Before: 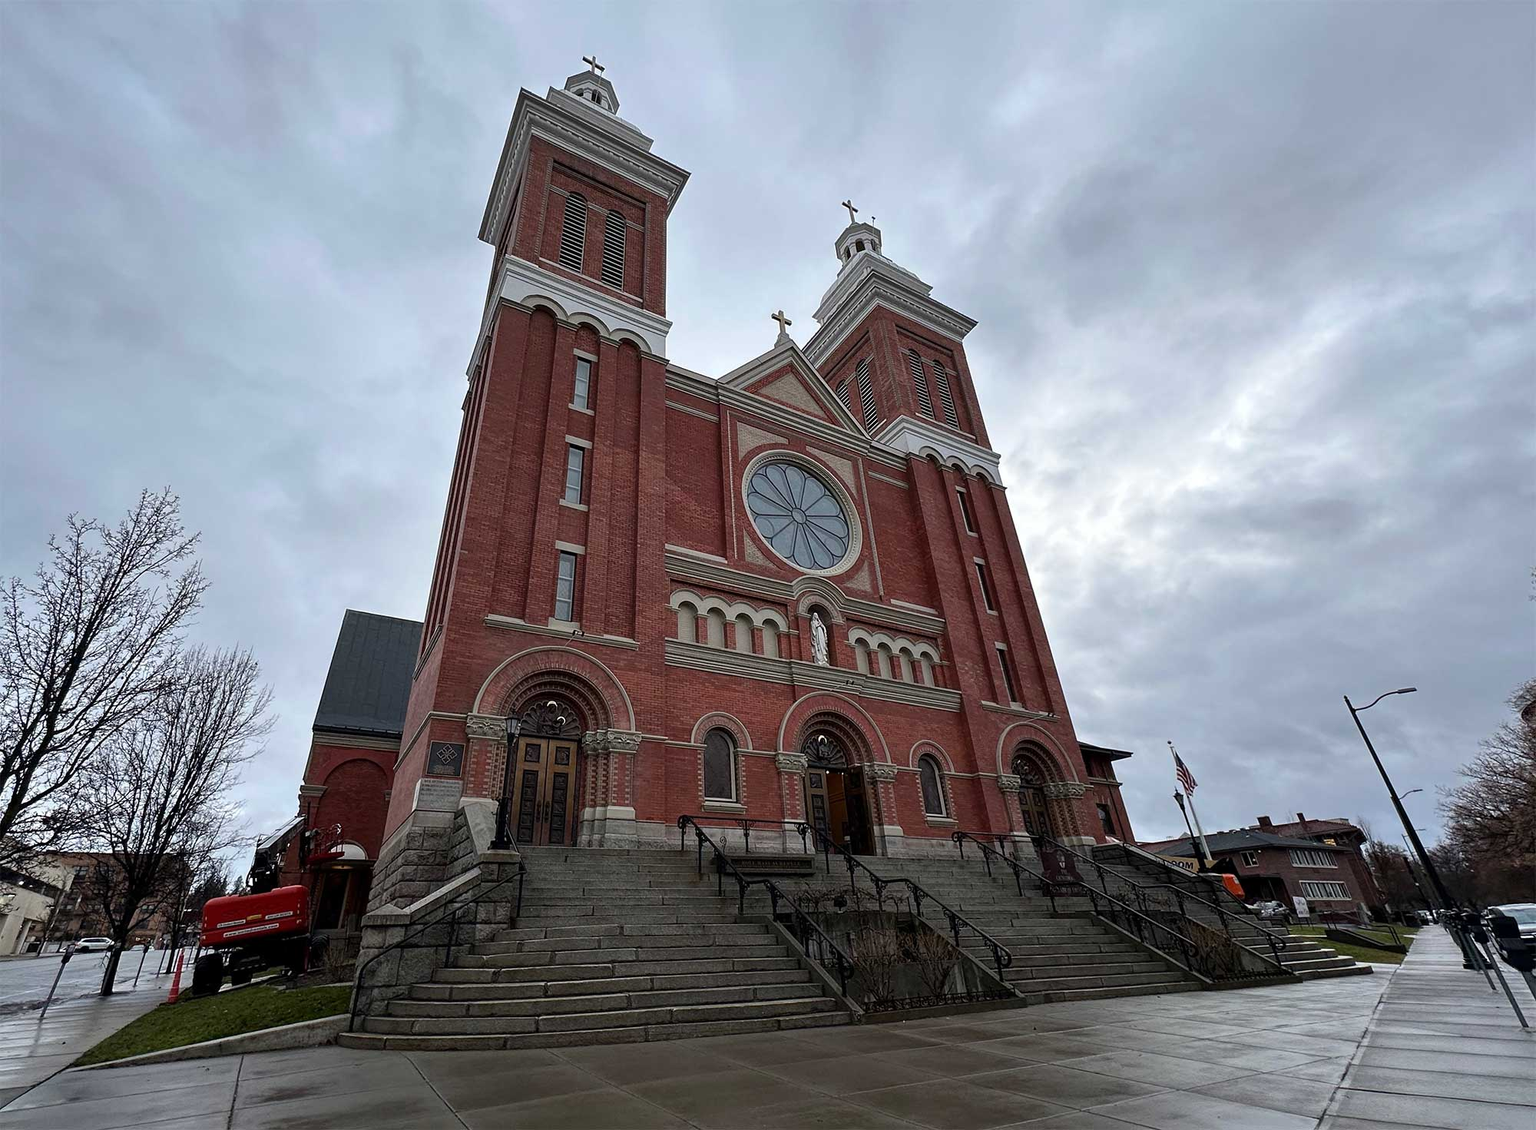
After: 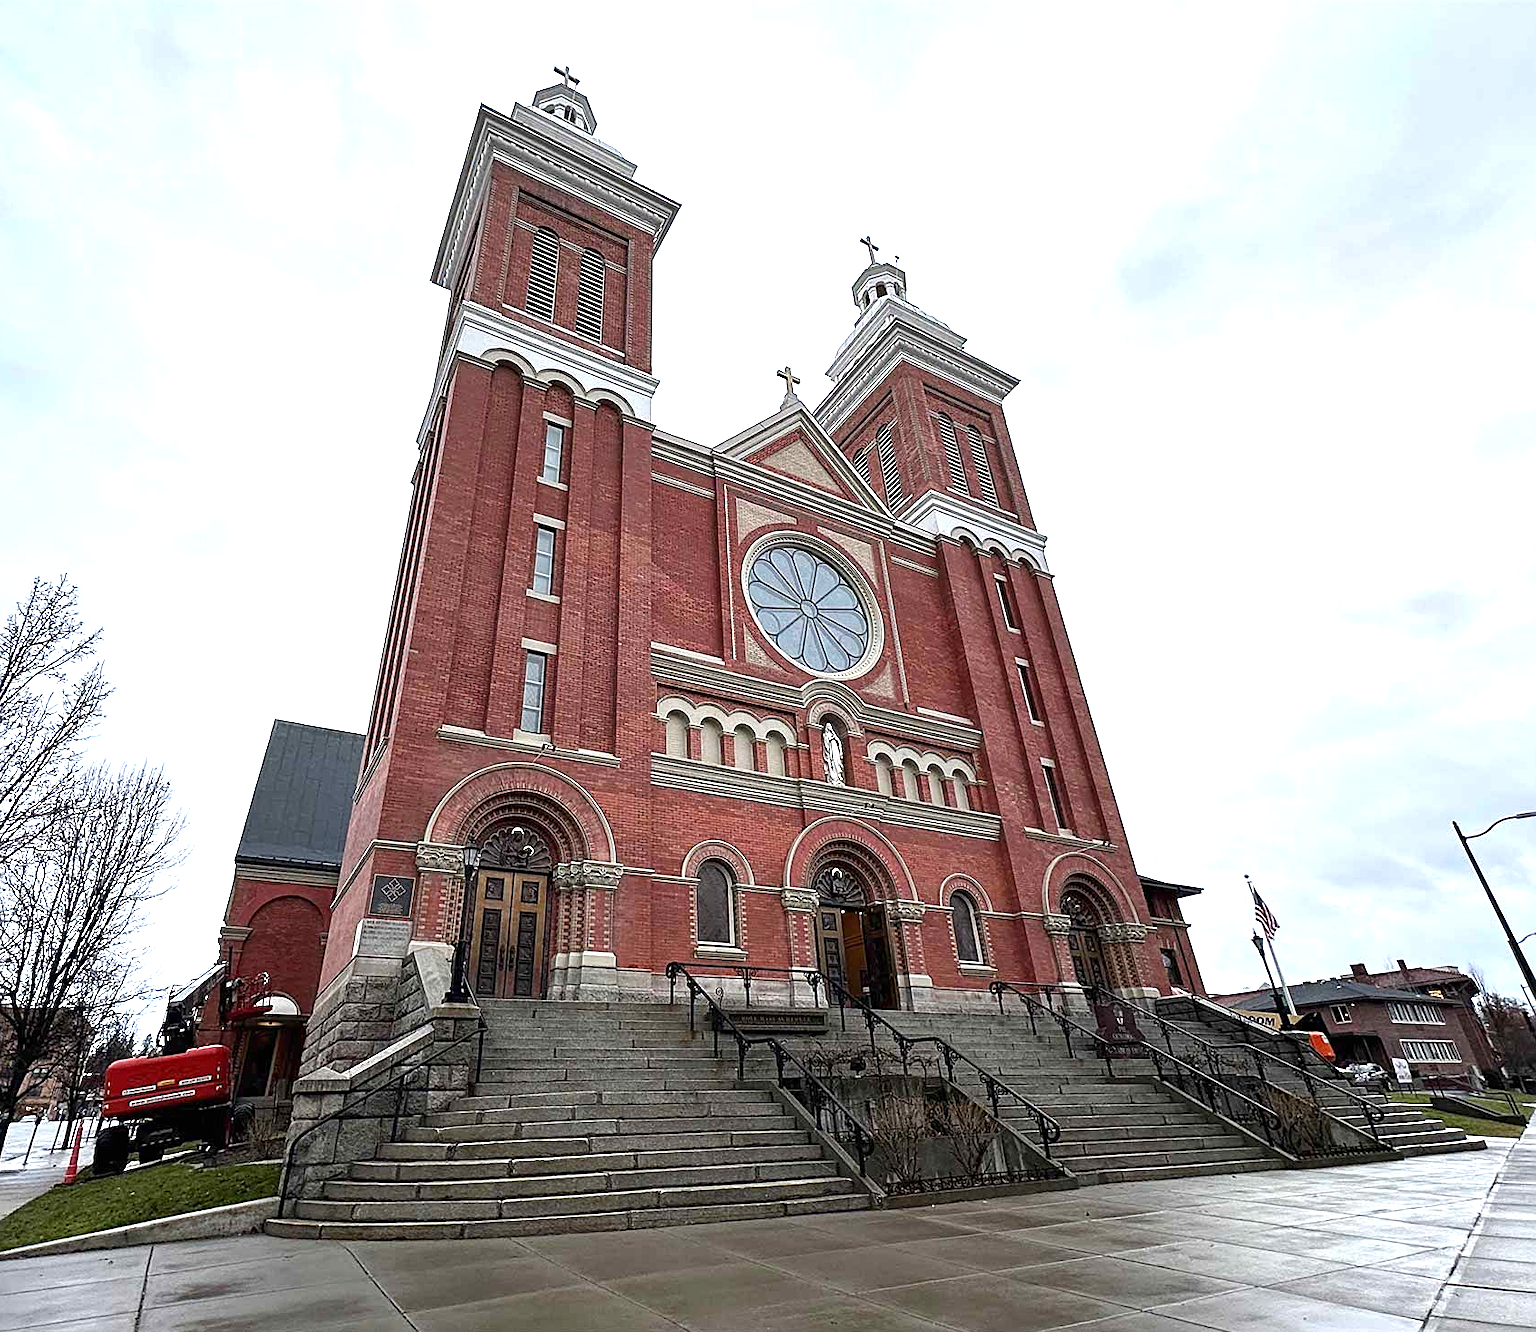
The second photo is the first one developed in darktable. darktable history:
crop: left 7.419%, right 7.857%
exposure: black level correction 0, exposure 1.282 EV, compensate exposure bias true, compensate highlight preservation false
sharpen: on, module defaults
